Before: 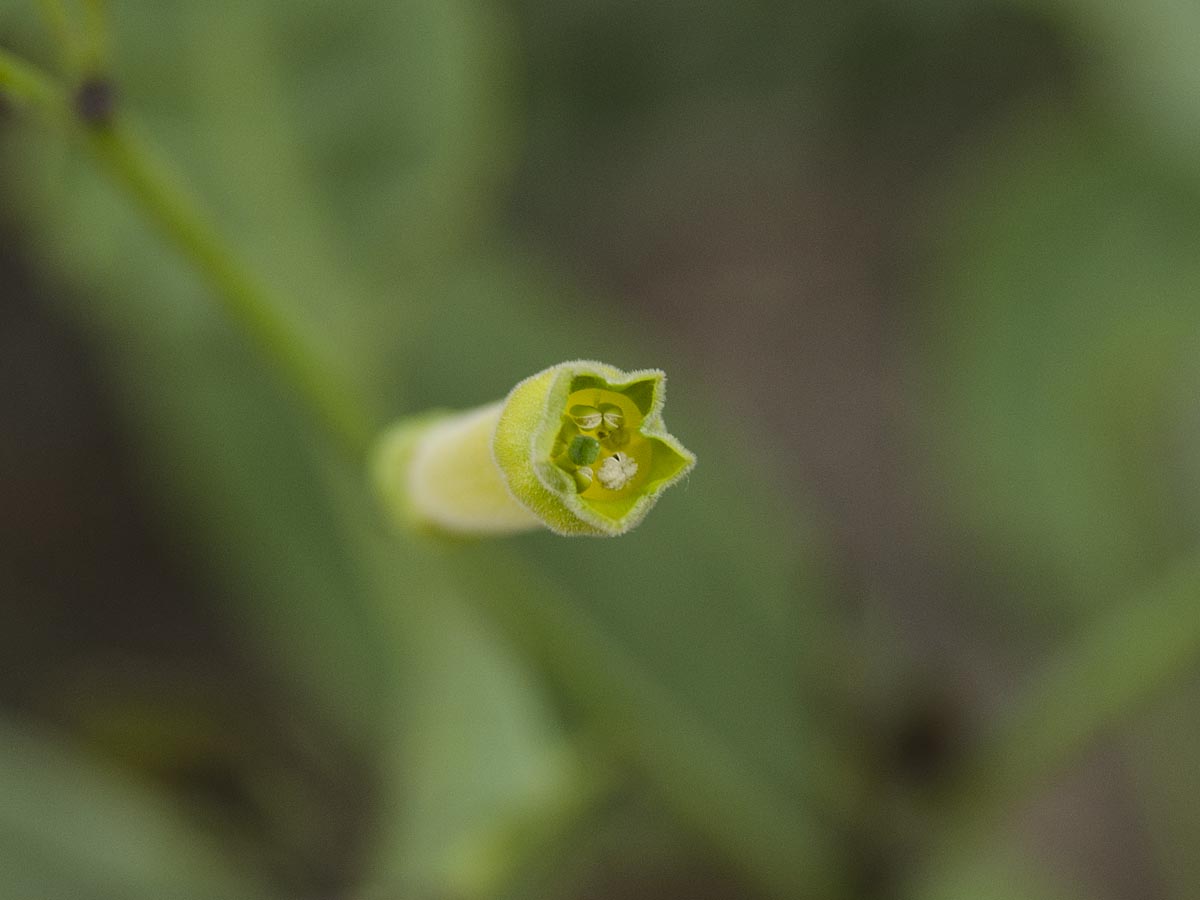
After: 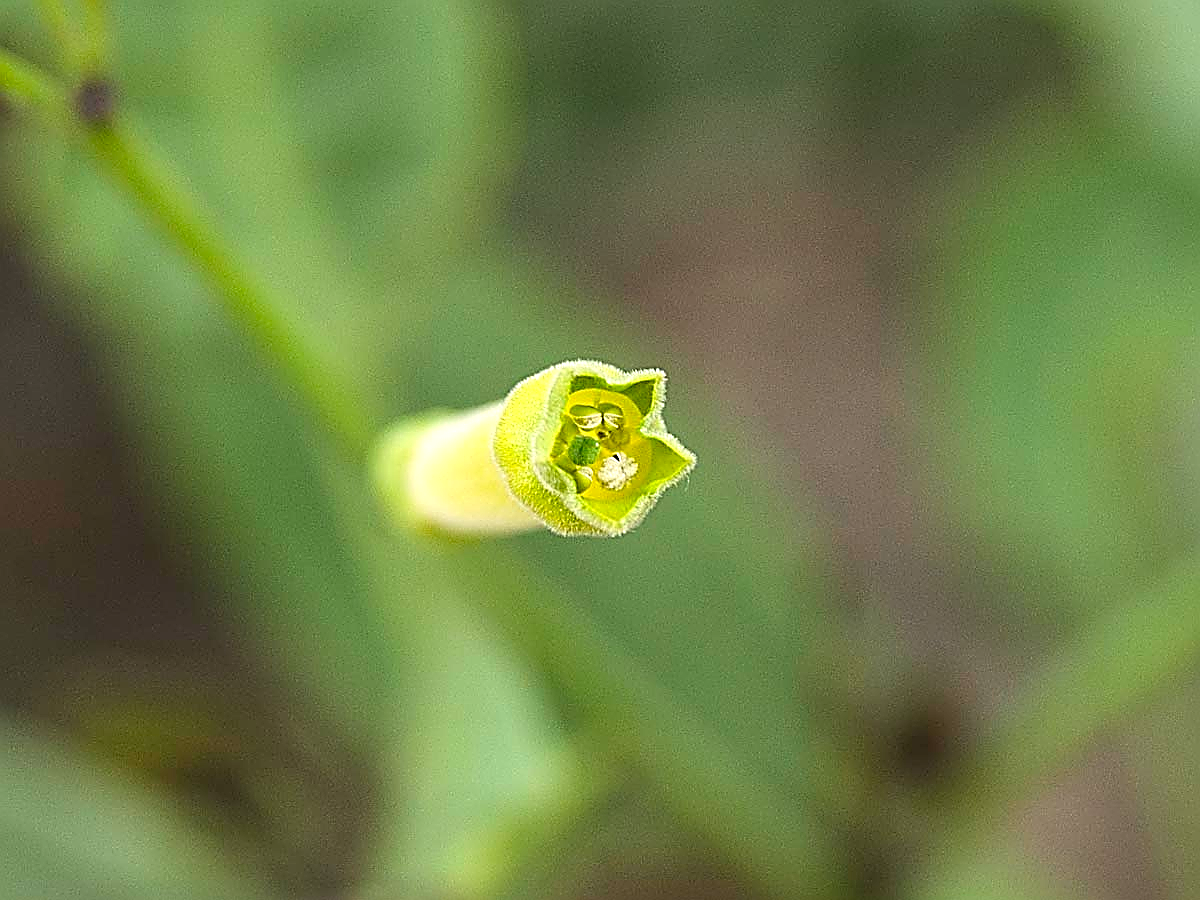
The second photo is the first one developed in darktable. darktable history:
sharpen: amount 2
exposure: black level correction 0, exposure 1 EV, compensate highlight preservation false
